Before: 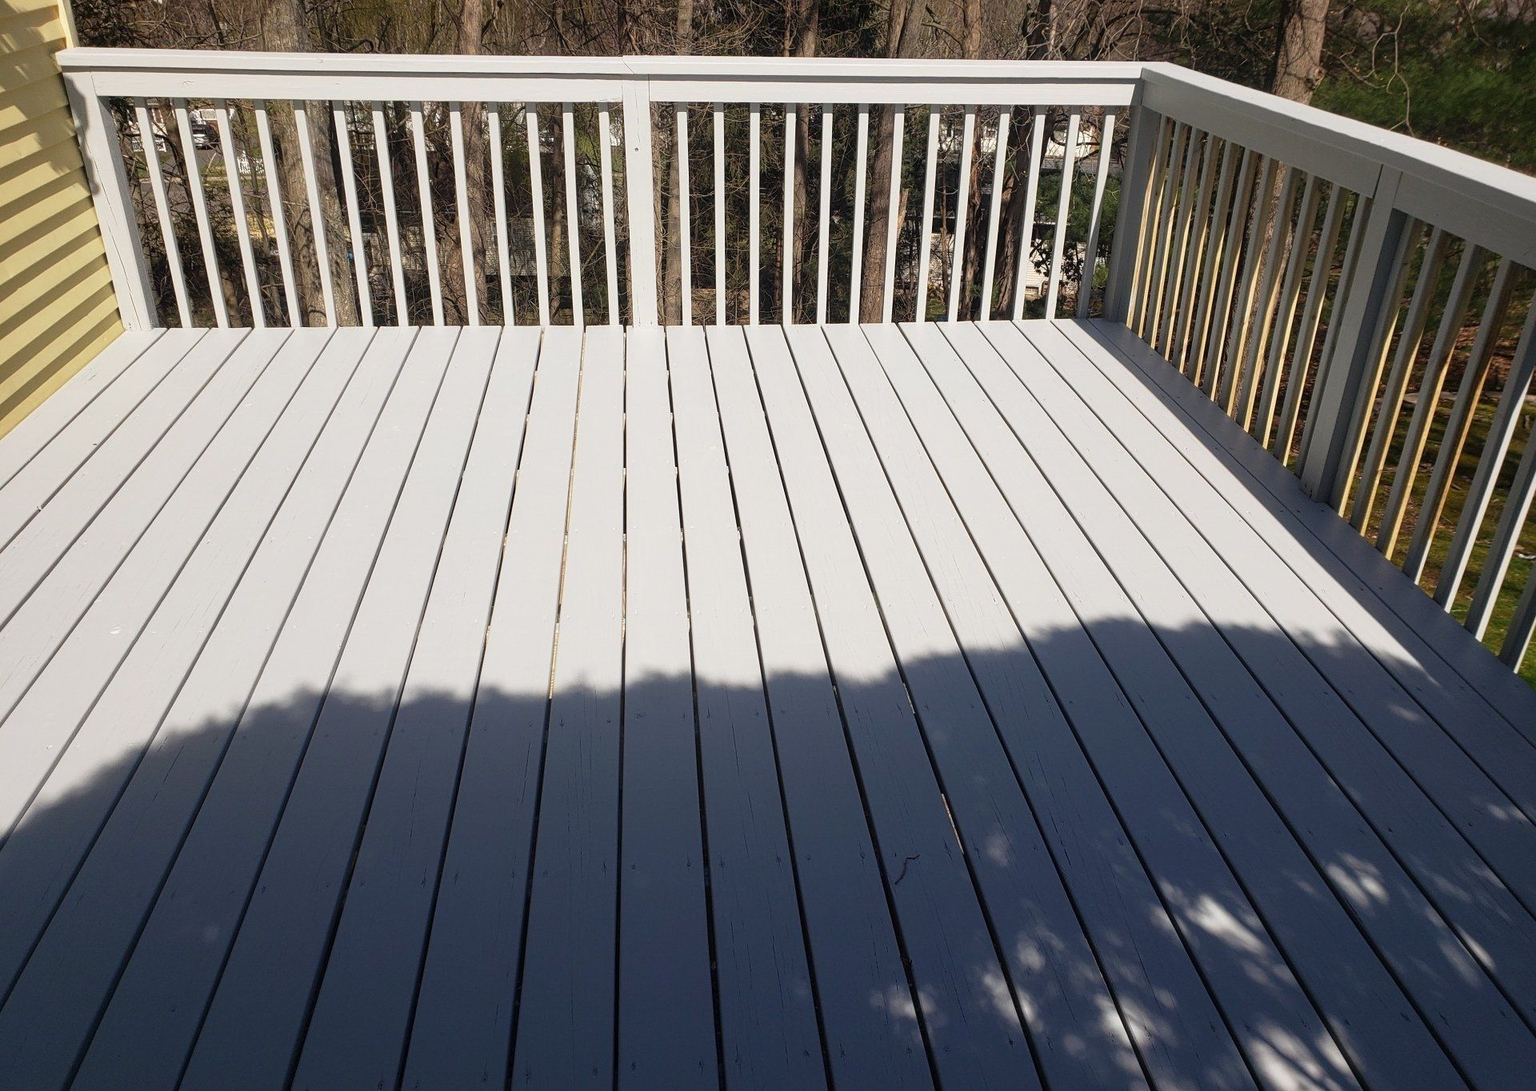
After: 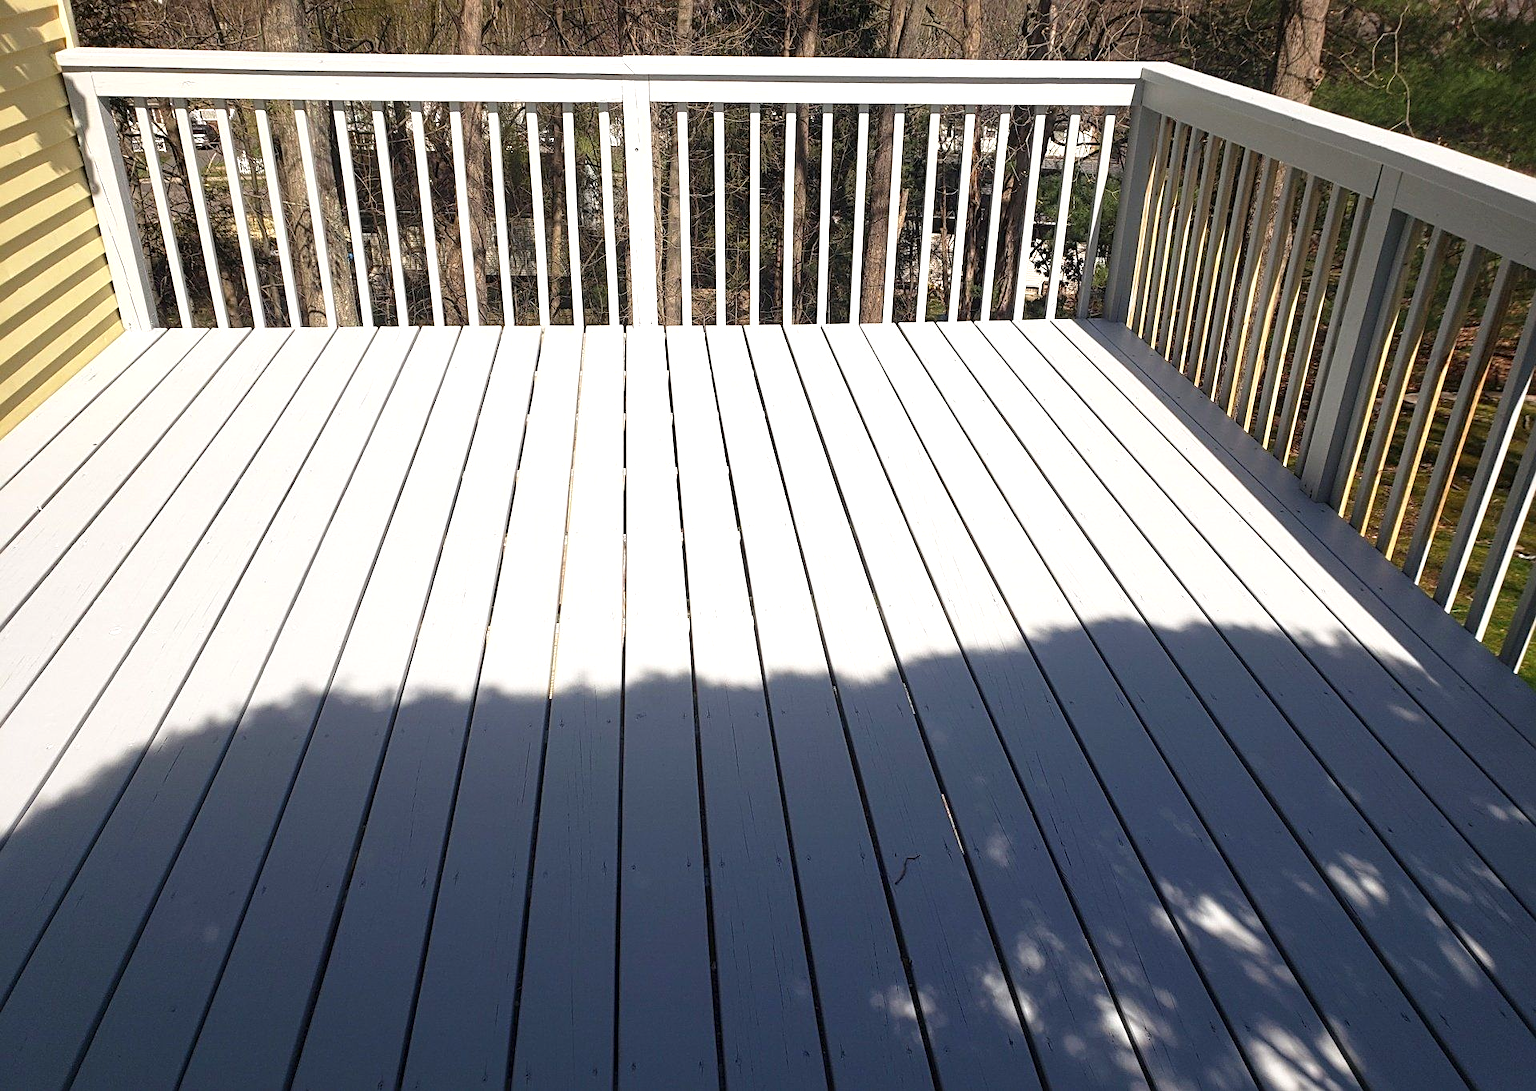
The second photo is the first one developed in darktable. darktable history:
exposure: black level correction 0, exposure 0.5 EV, compensate exposure bias true, compensate highlight preservation false
sharpen: radius 2.492, amount 0.322
